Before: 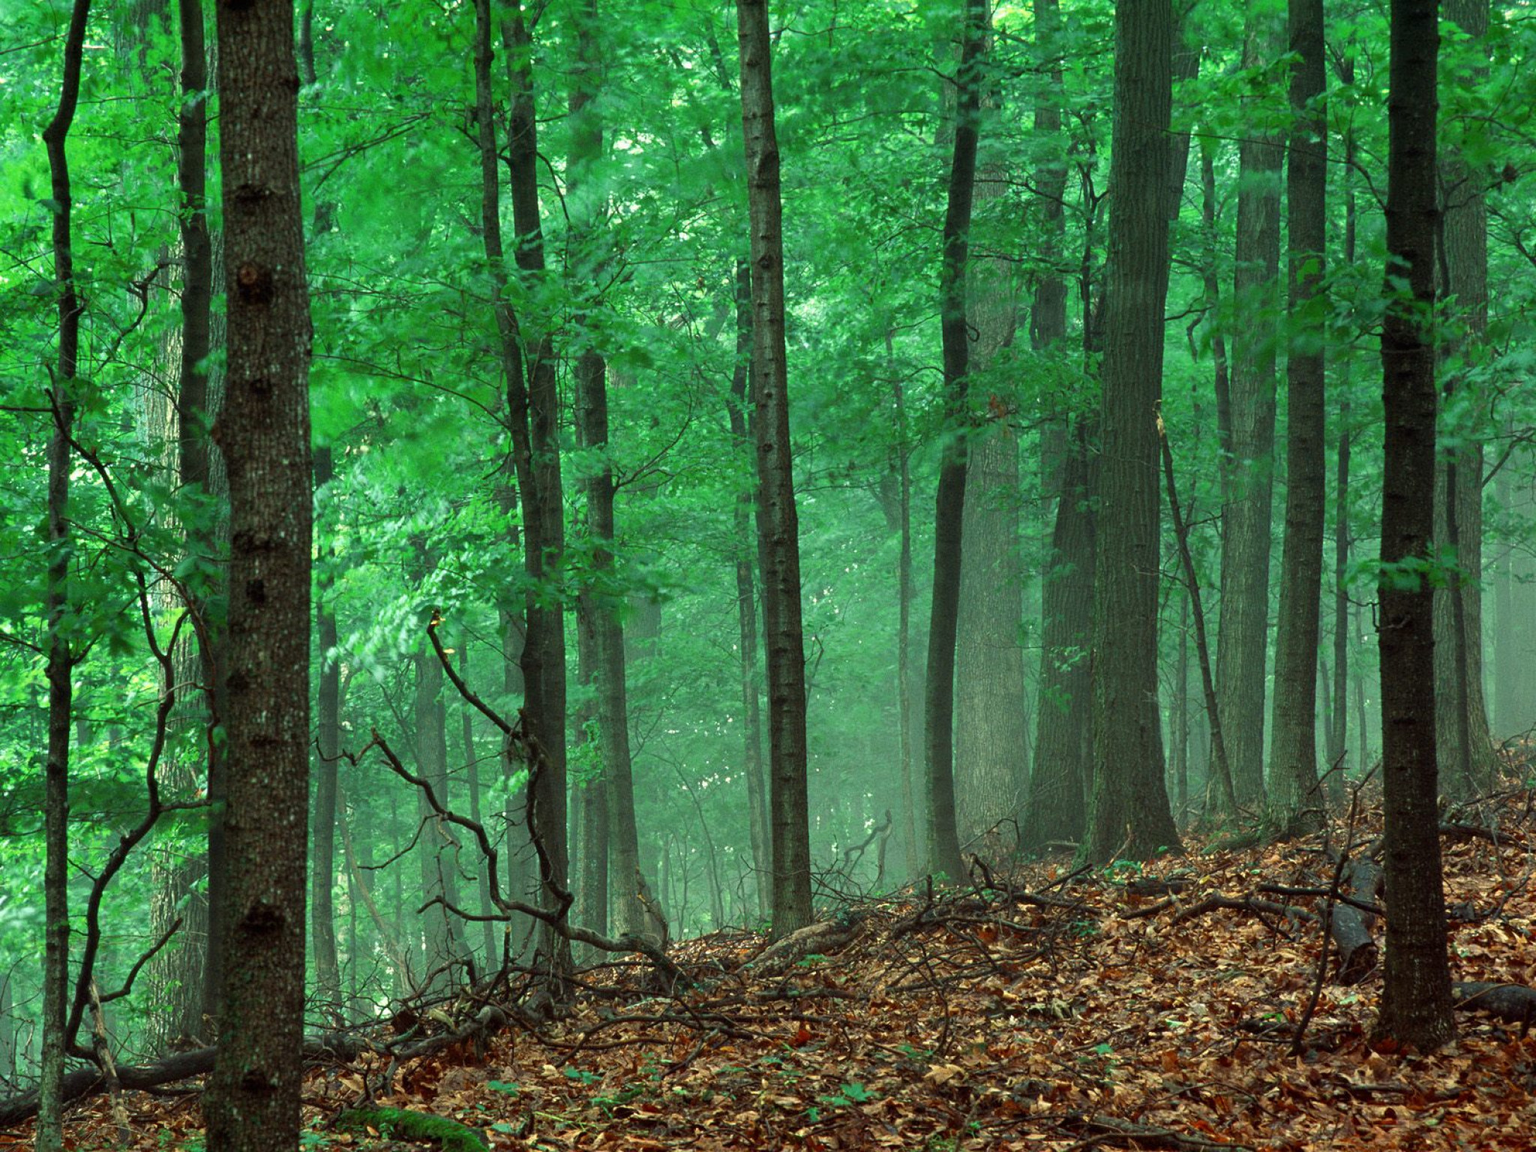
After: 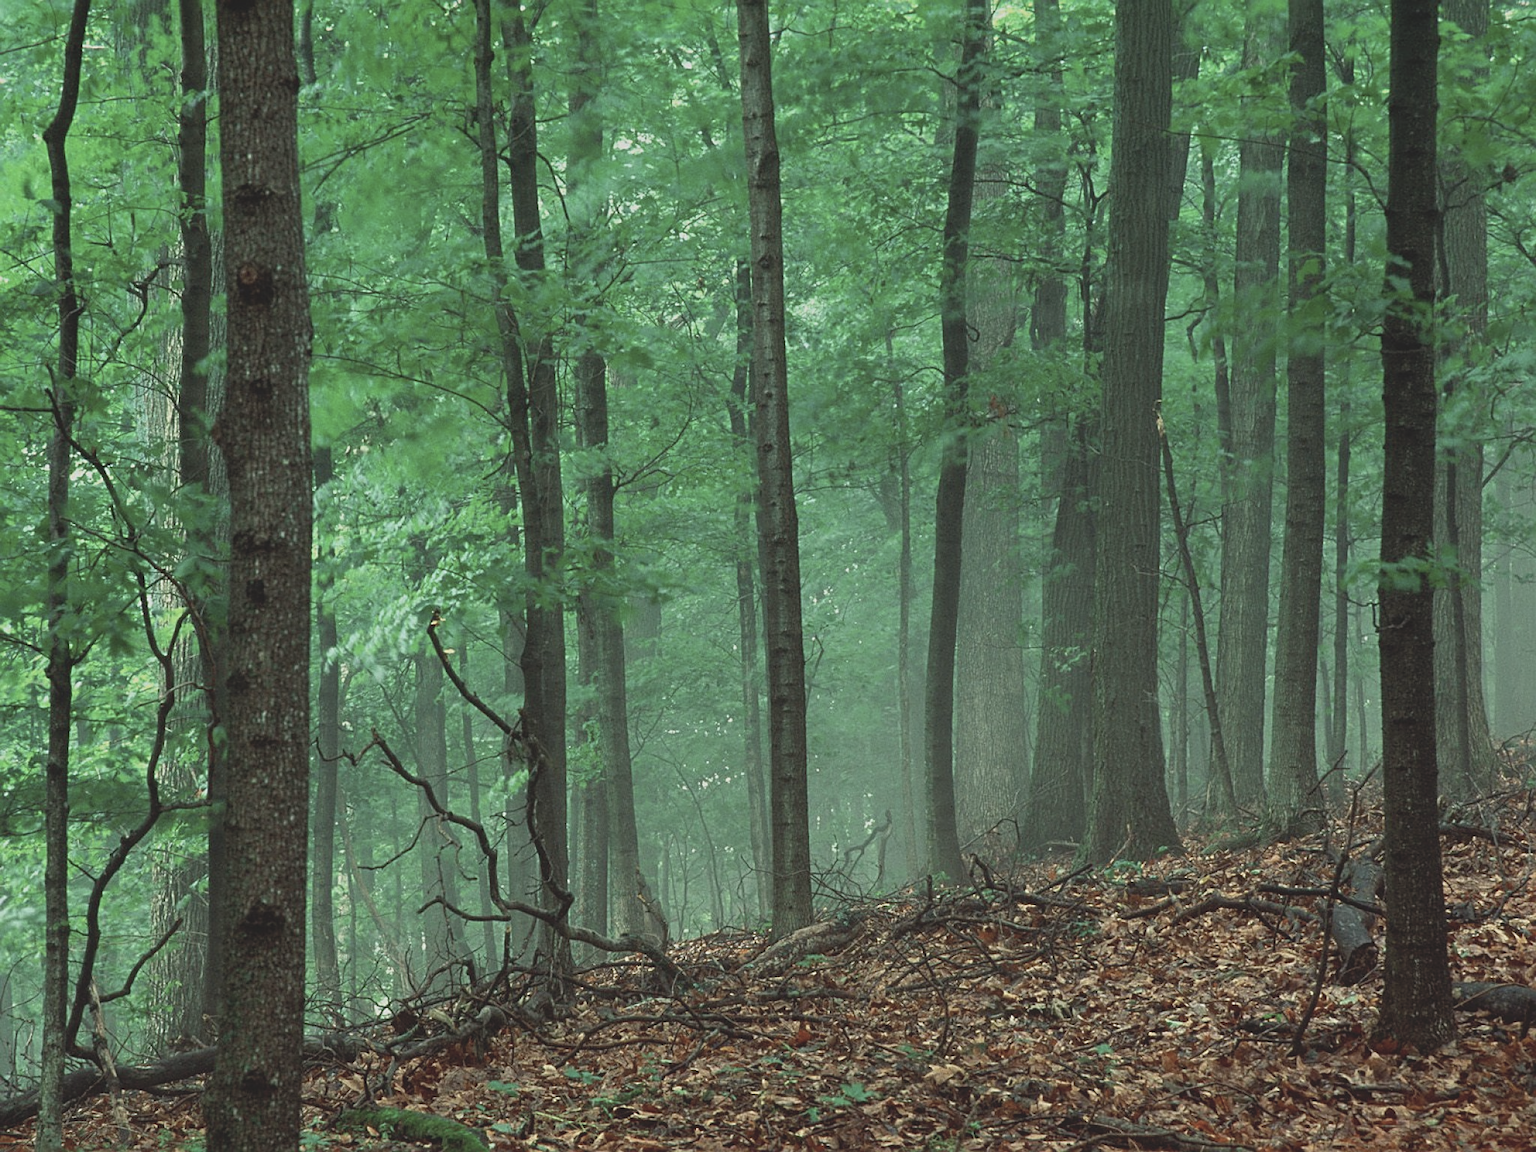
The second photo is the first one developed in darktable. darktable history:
contrast brightness saturation: contrast -0.263, saturation -0.445
sharpen: on, module defaults
